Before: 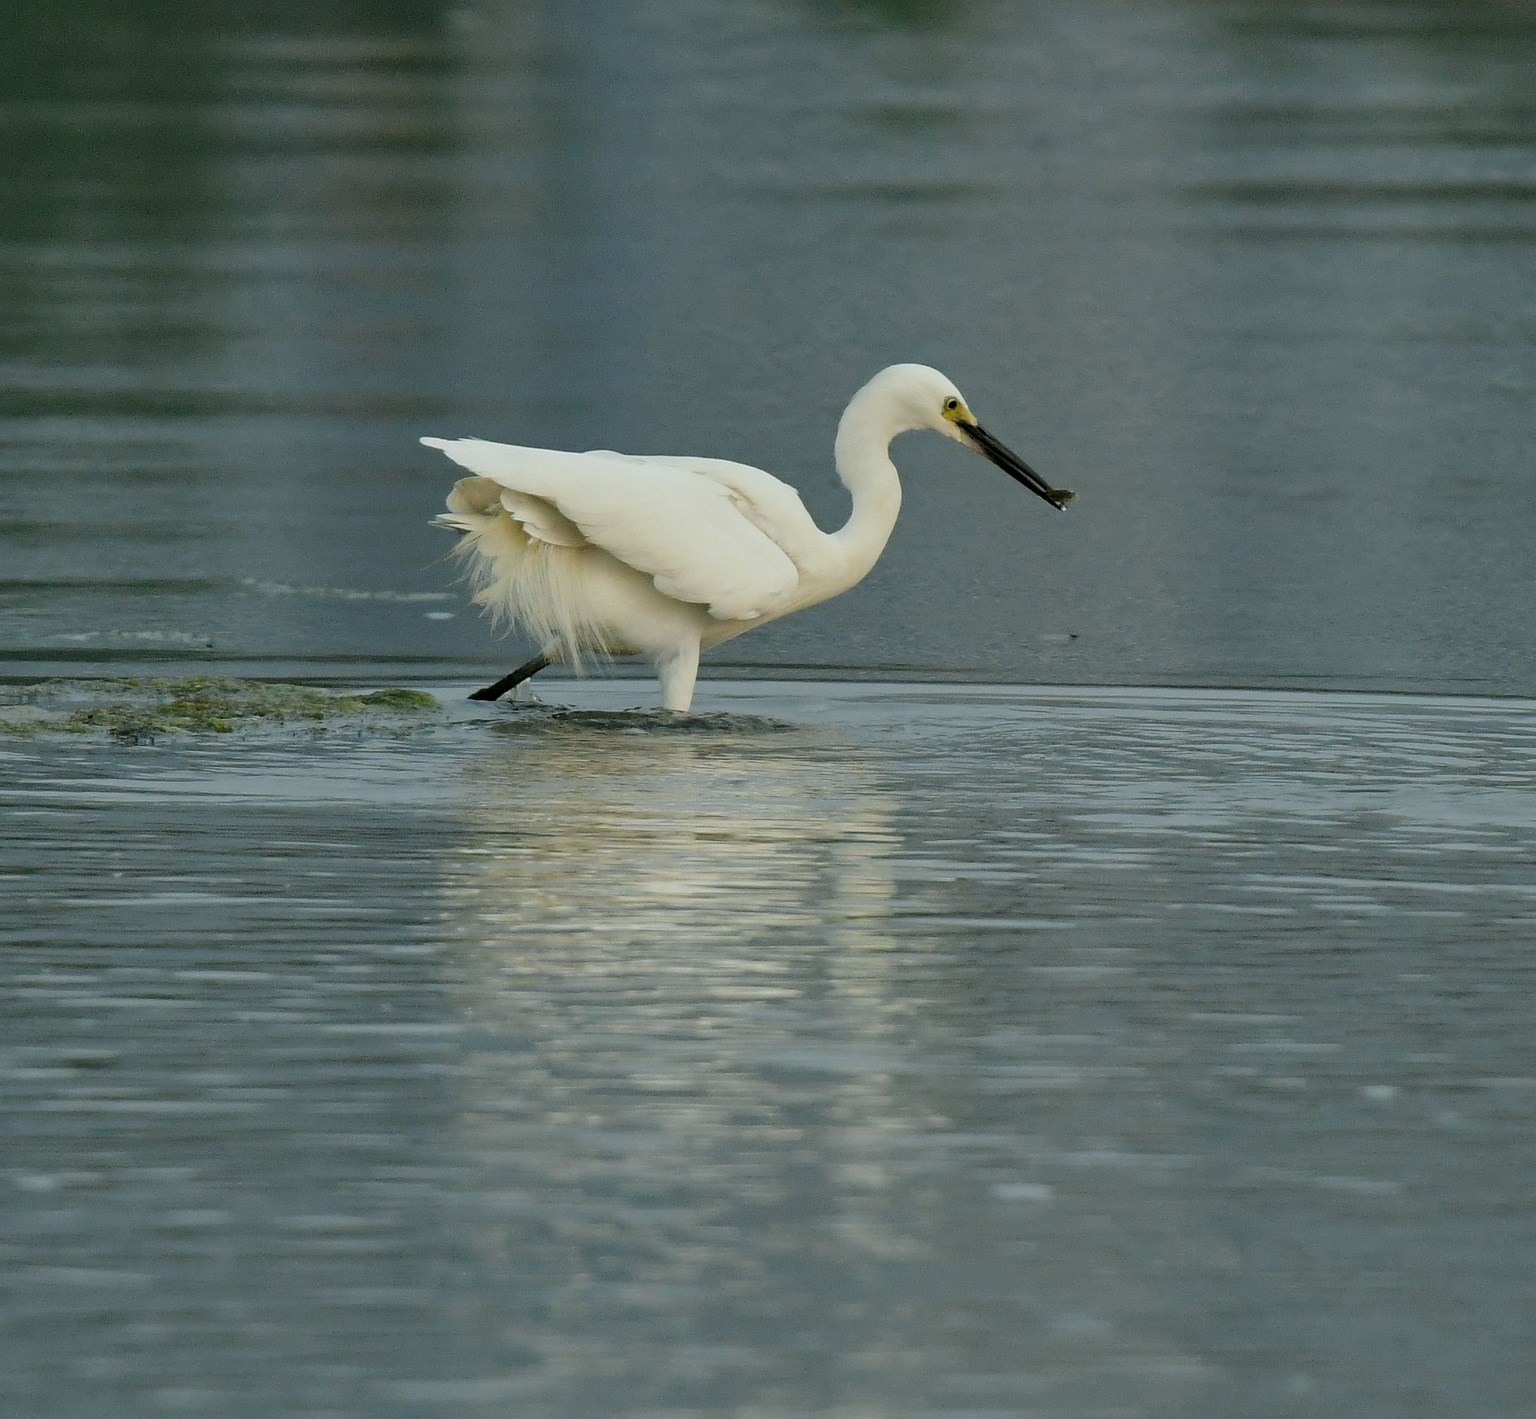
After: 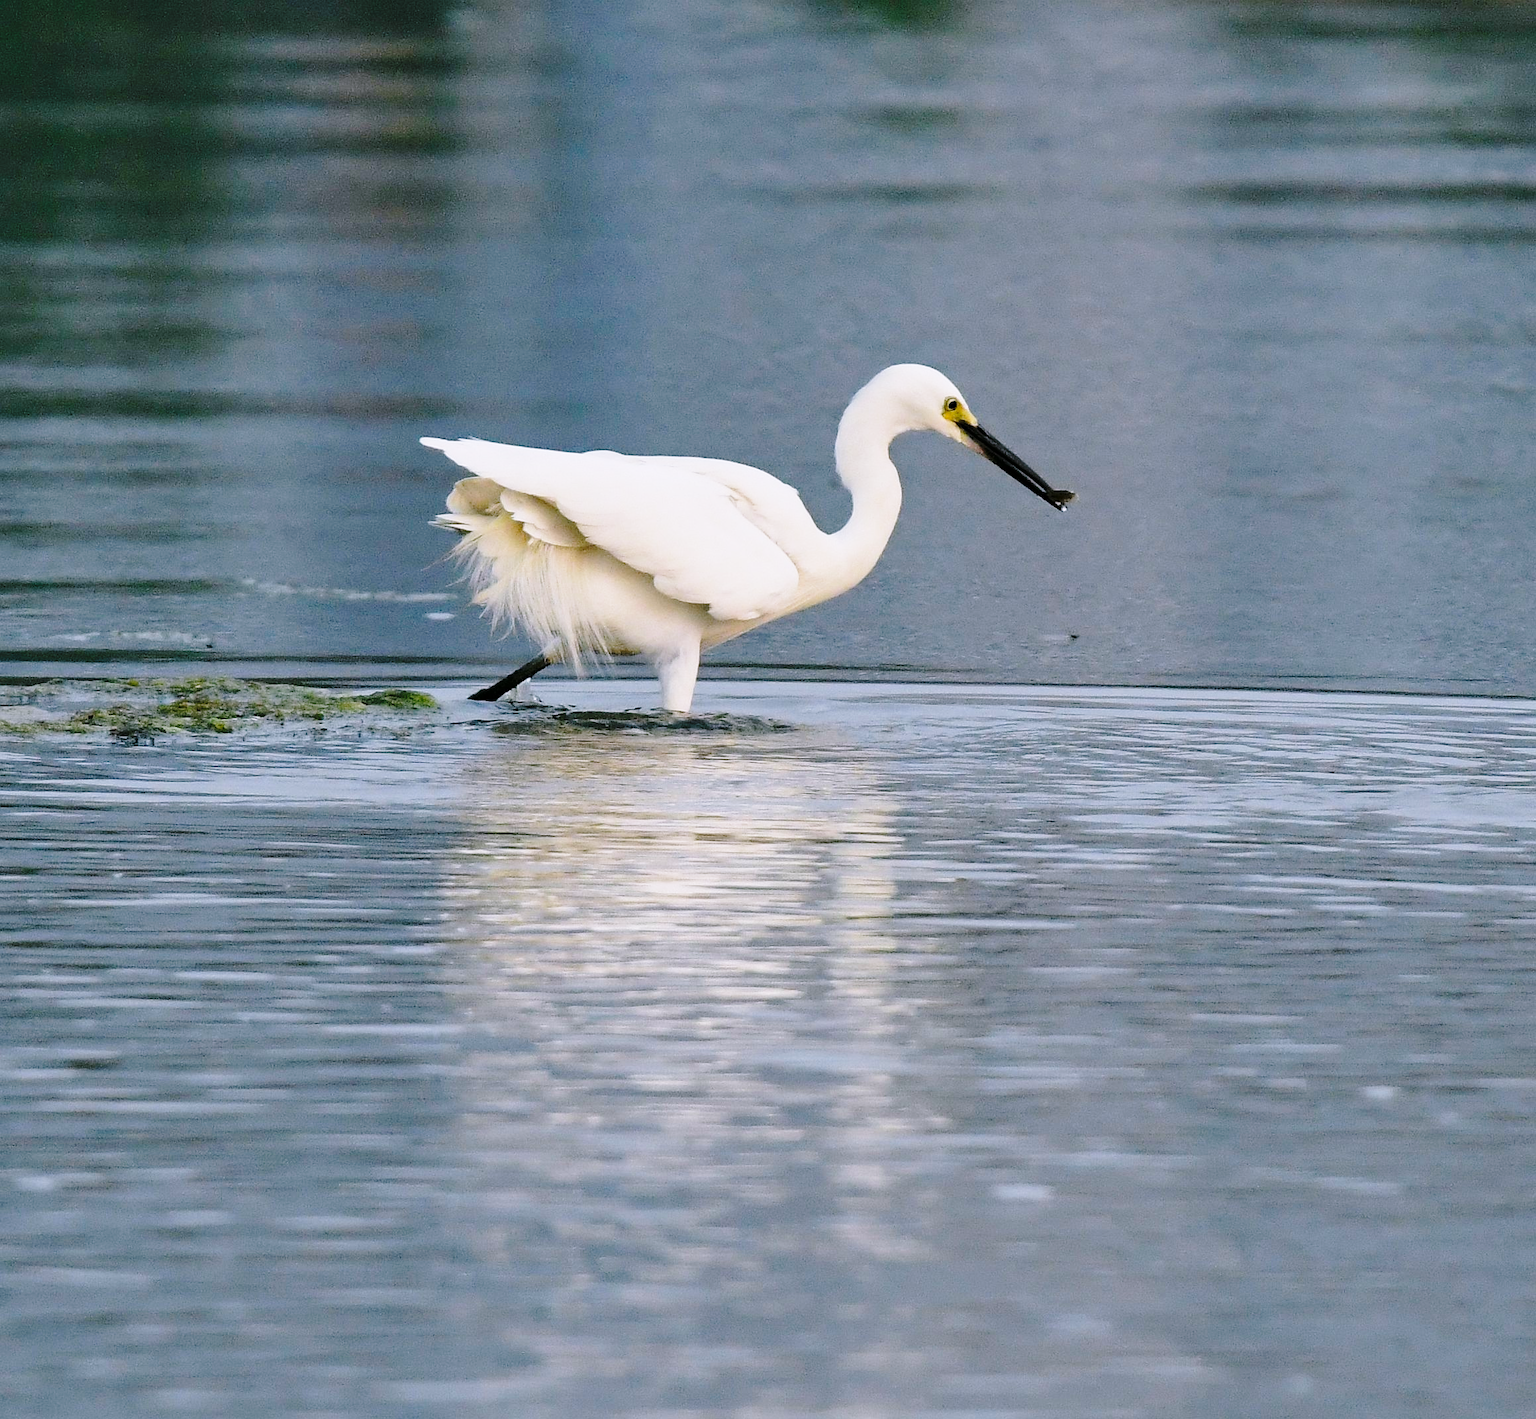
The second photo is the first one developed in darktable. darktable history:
base curve: curves: ch0 [(0, 0) (0.04, 0.03) (0.133, 0.232) (0.448, 0.748) (0.843, 0.968) (1, 1)], preserve colors none
white balance: red 1.066, blue 1.119
